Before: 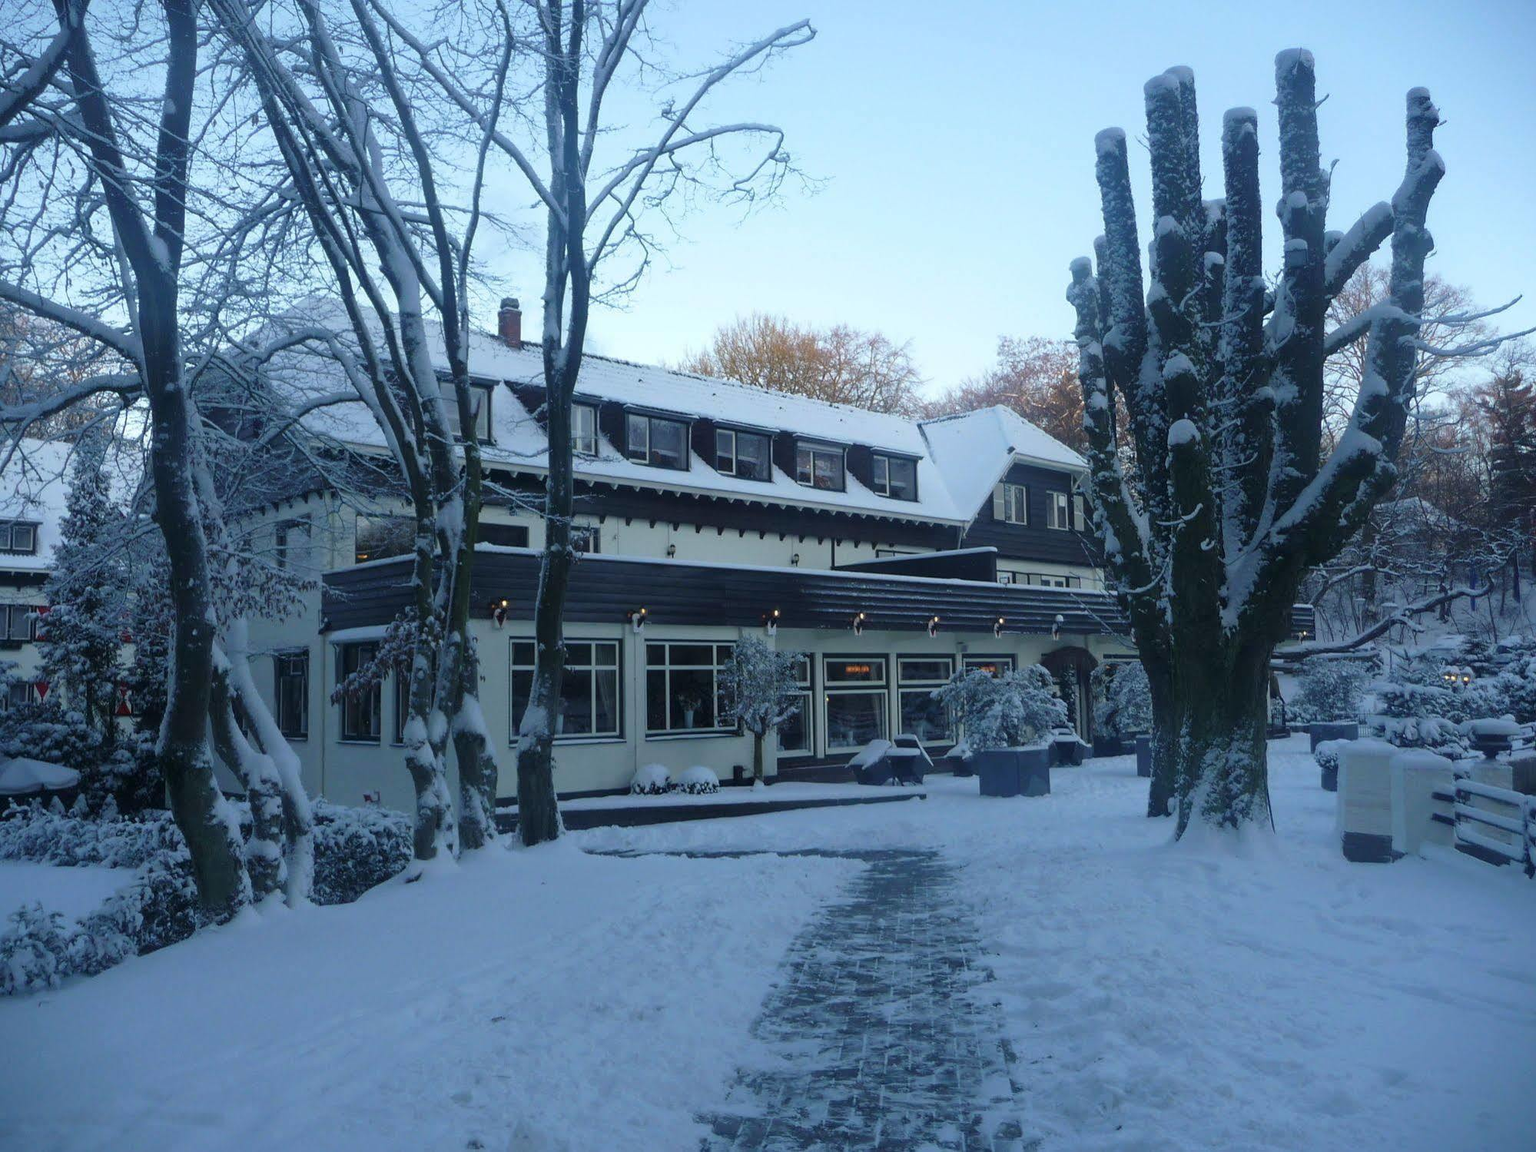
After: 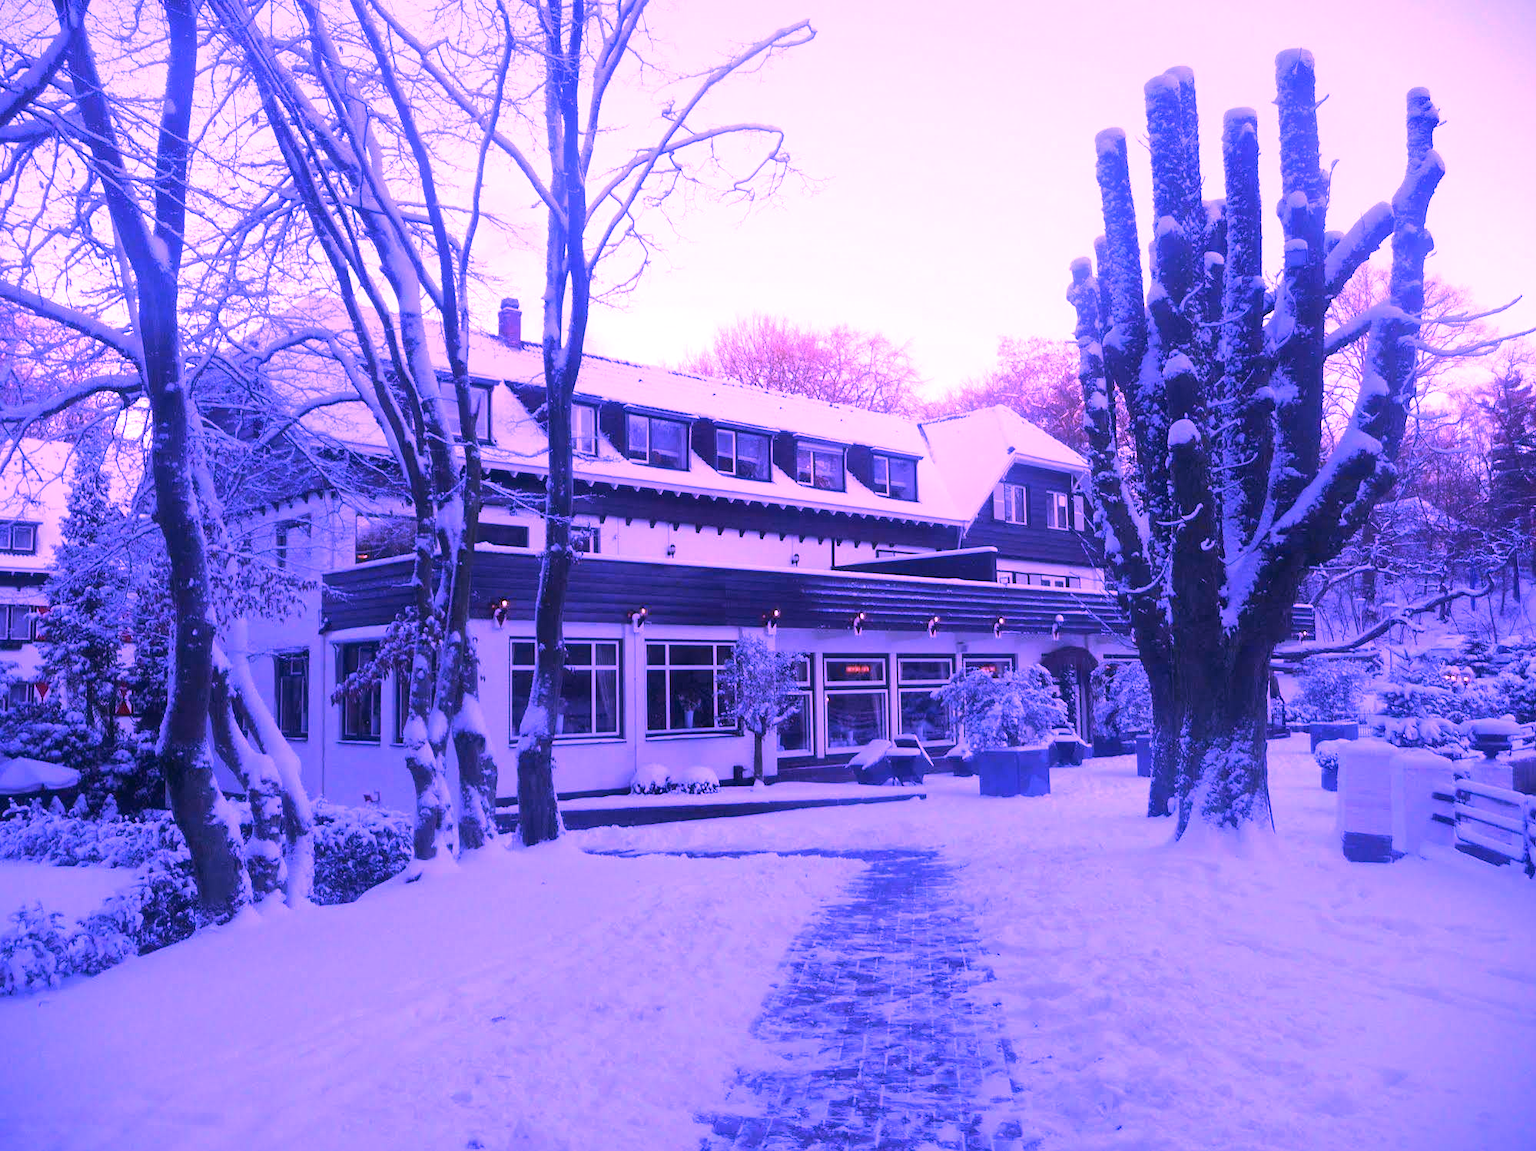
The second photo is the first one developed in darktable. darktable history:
exposure: exposure 0.16 EV, compensate highlight preservation false
tone curve: curves: ch0 [(0, 0.009) (1, 0.985)], color space Lab, linked channels, preserve colors none
white balance: red 1.648, blue 2.275
contrast brightness saturation: contrast 0.08
